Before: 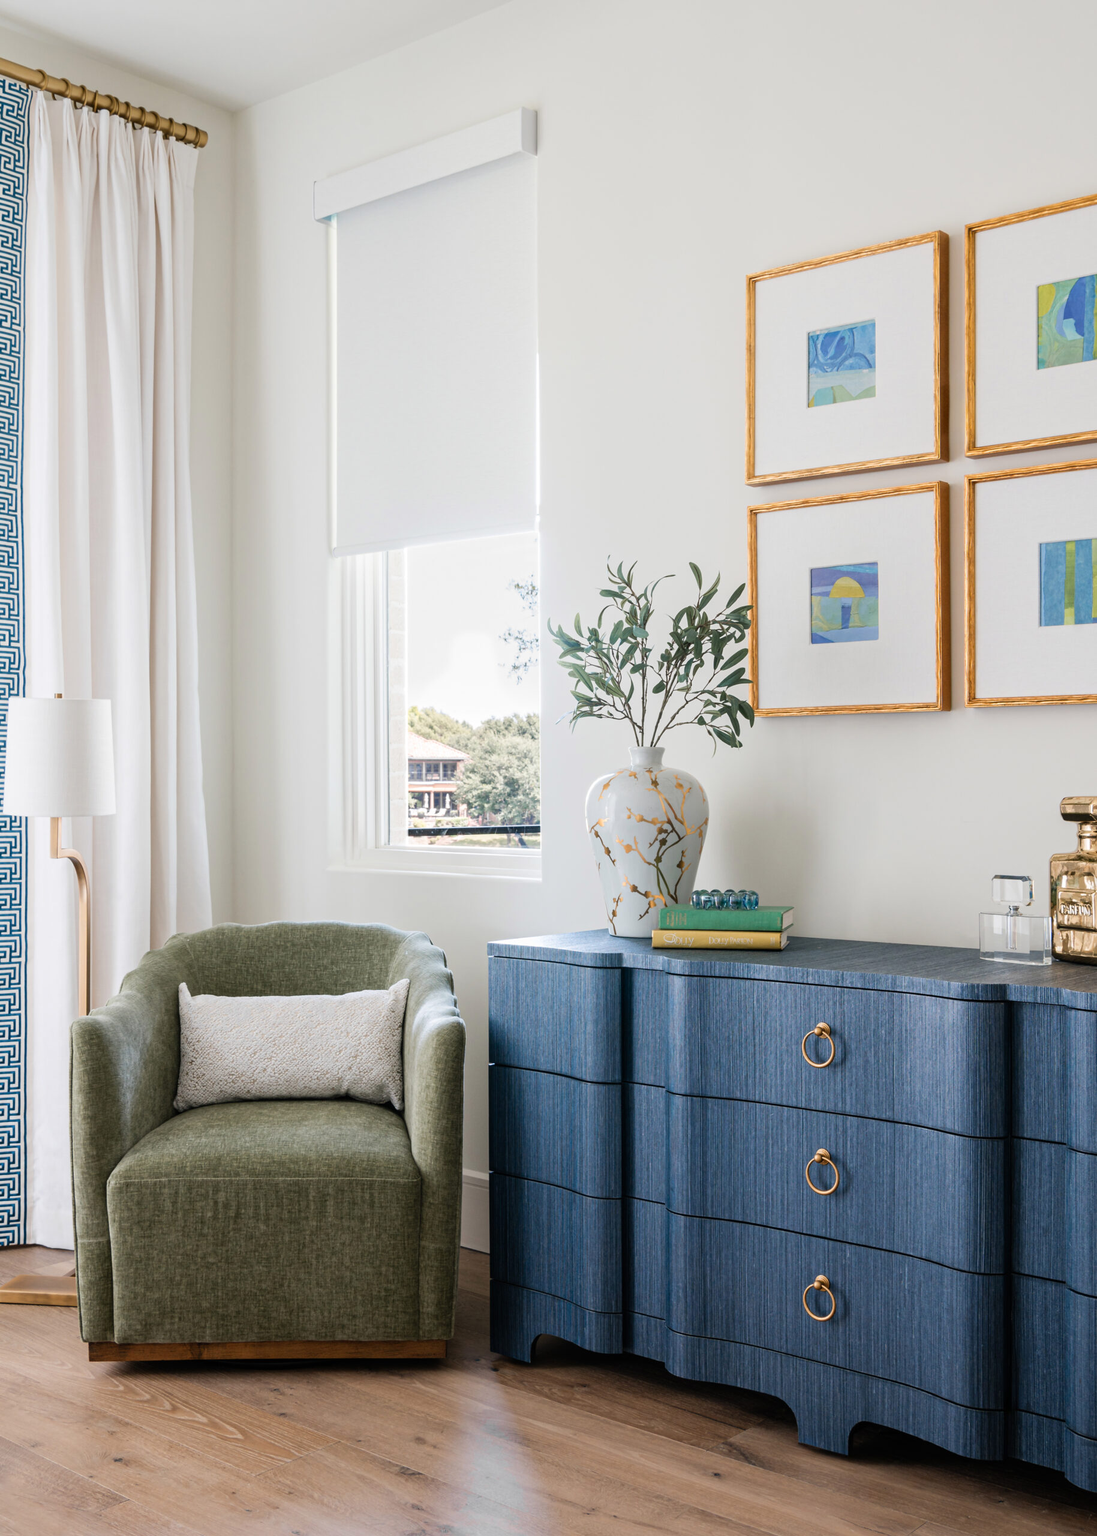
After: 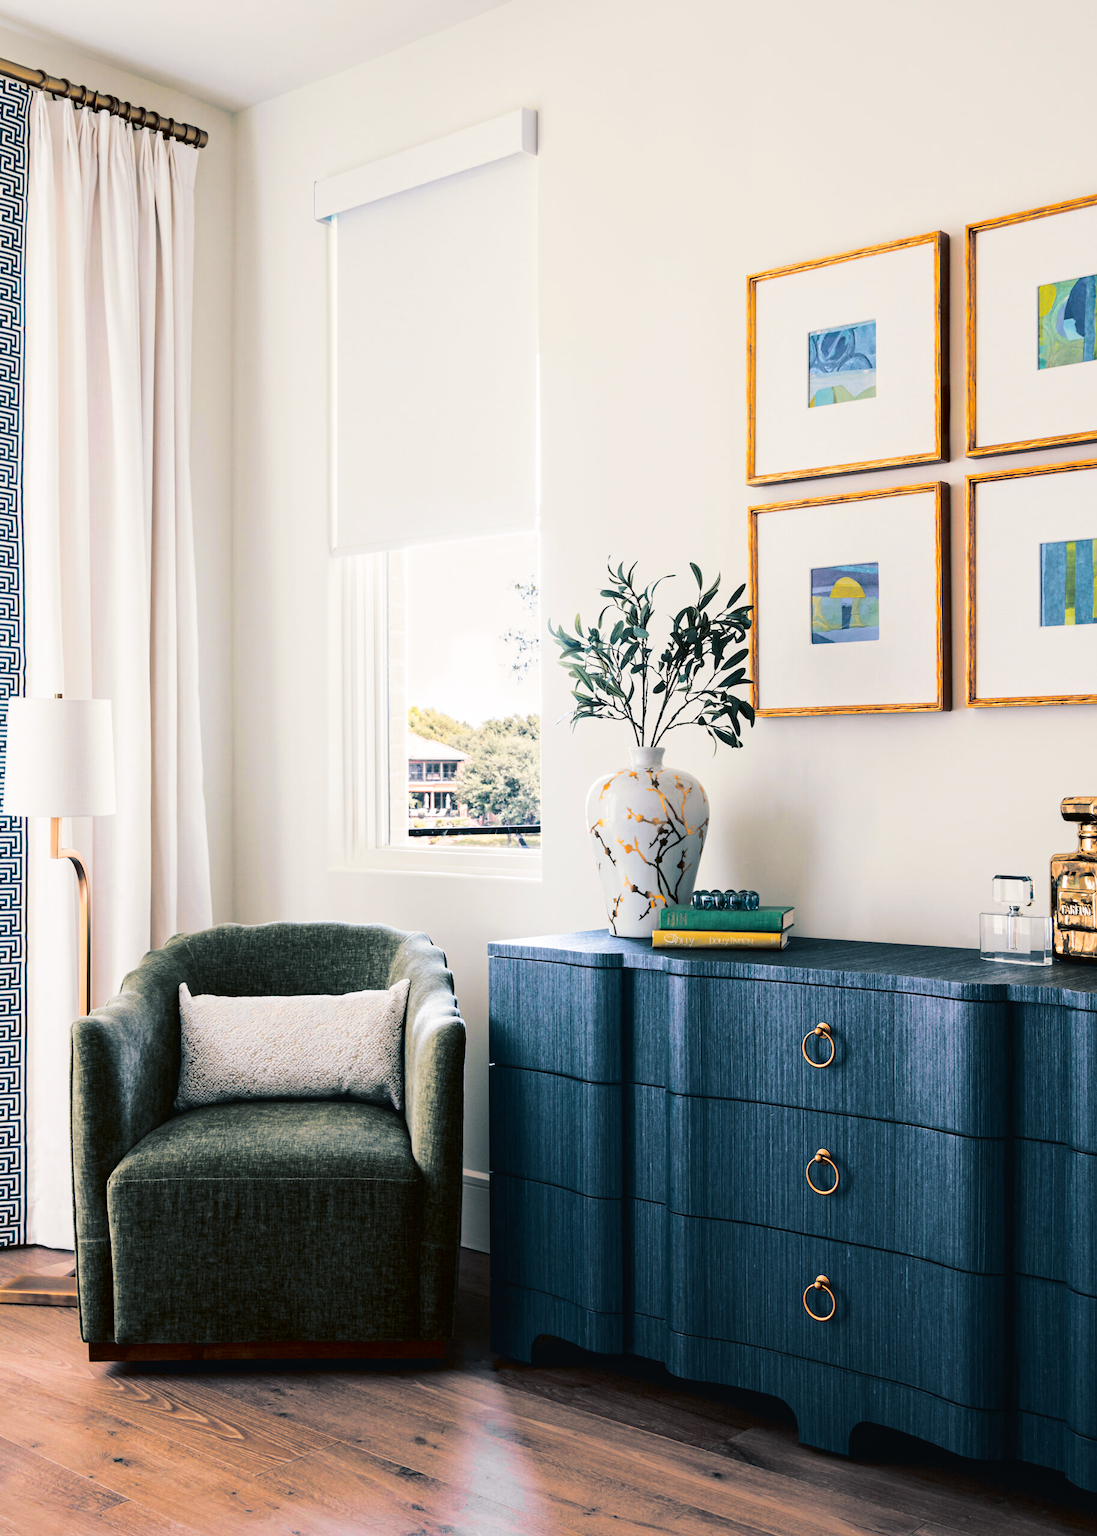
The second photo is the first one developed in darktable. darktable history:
split-toning: shadows › hue 205.2°, shadows › saturation 0.43, highlights › hue 54°, highlights › saturation 0.54
tone curve: curves: ch0 [(0, 0.023) (0.103, 0.087) (0.295, 0.297) (0.445, 0.531) (0.553, 0.665) (0.735, 0.843) (0.994, 1)]; ch1 [(0, 0) (0.414, 0.395) (0.447, 0.447) (0.485, 0.495) (0.512, 0.523) (0.542, 0.581) (0.581, 0.632) (0.646, 0.715) (1, 1)]; ch2 [(0, 0) (0.369, 0.388) (0.449, 0.431) (0.478, 0.471) (0.516, 0.517) (0.579, 0.624) (0.674, 0.775) (1, 1)], color space Lab, independent channels, preserve colors none
white balance: emerald 1
contrast brightness saturation: contrast 0.13, brightness -0.24, saturation 0.14
